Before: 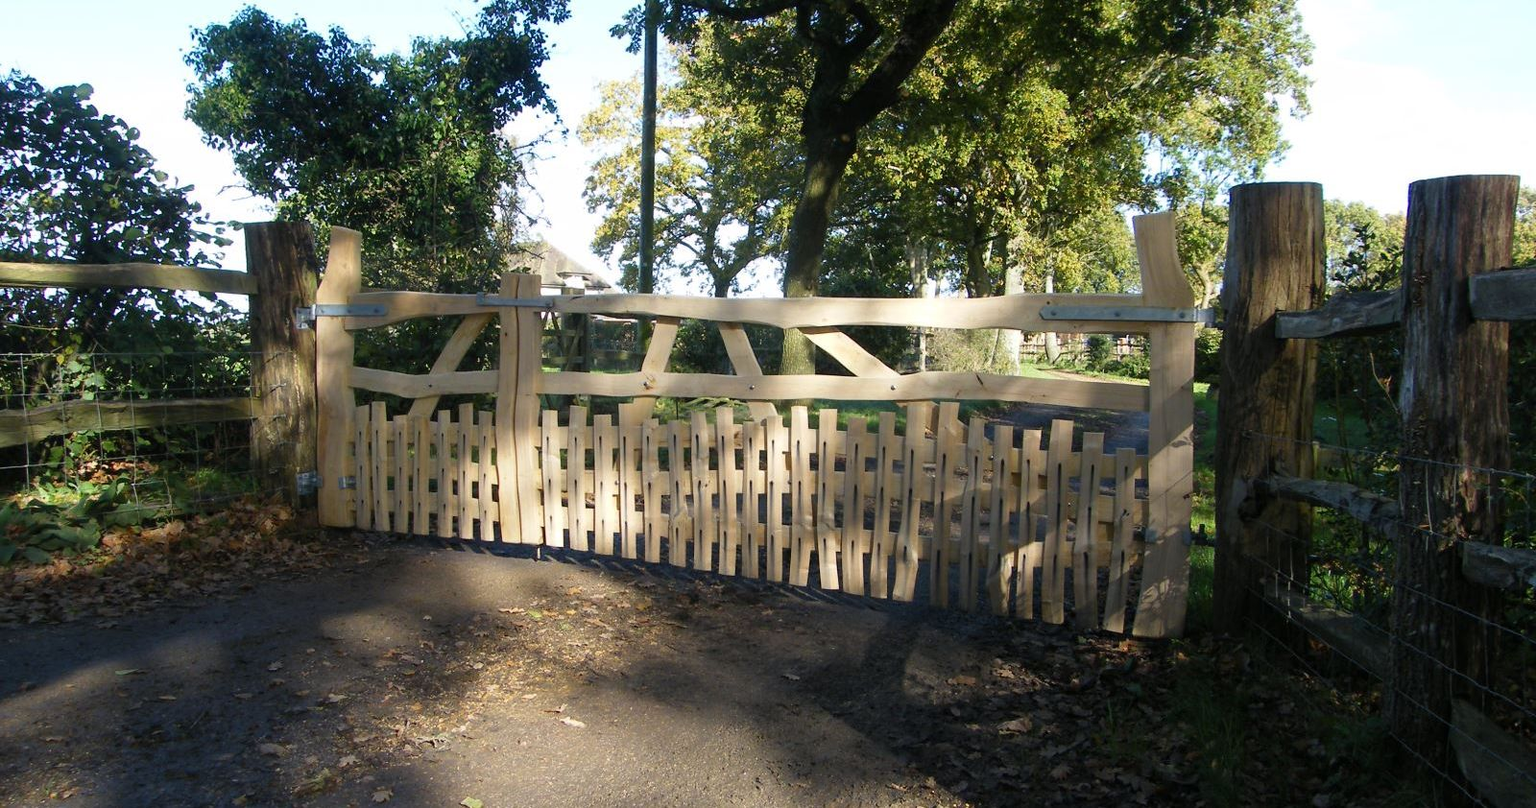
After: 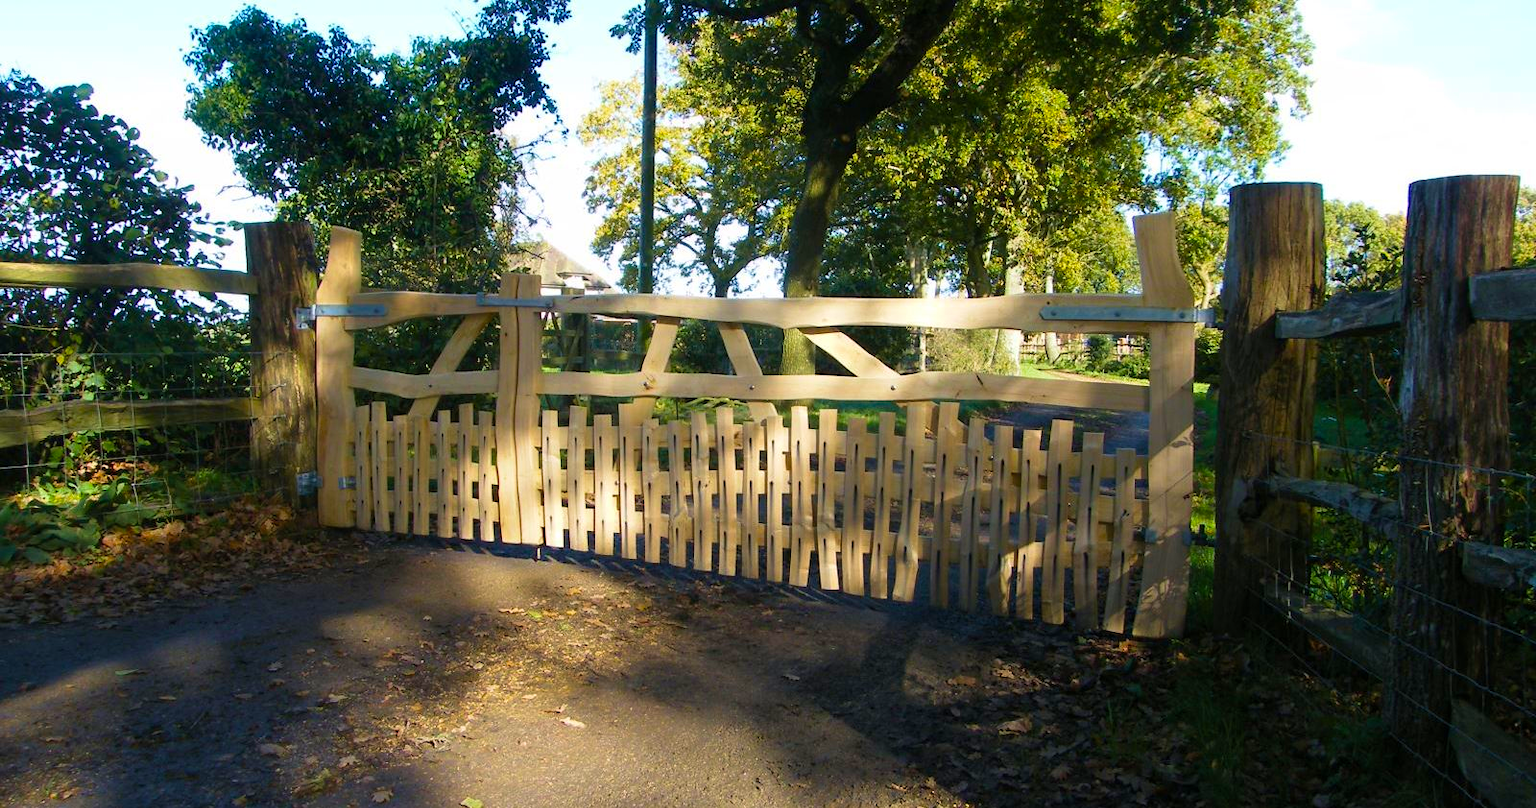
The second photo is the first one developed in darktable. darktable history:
velvia: on, module defaults
color balance rgb: perceptual saturation grading › global saturation 30%, global vibrance 20%
